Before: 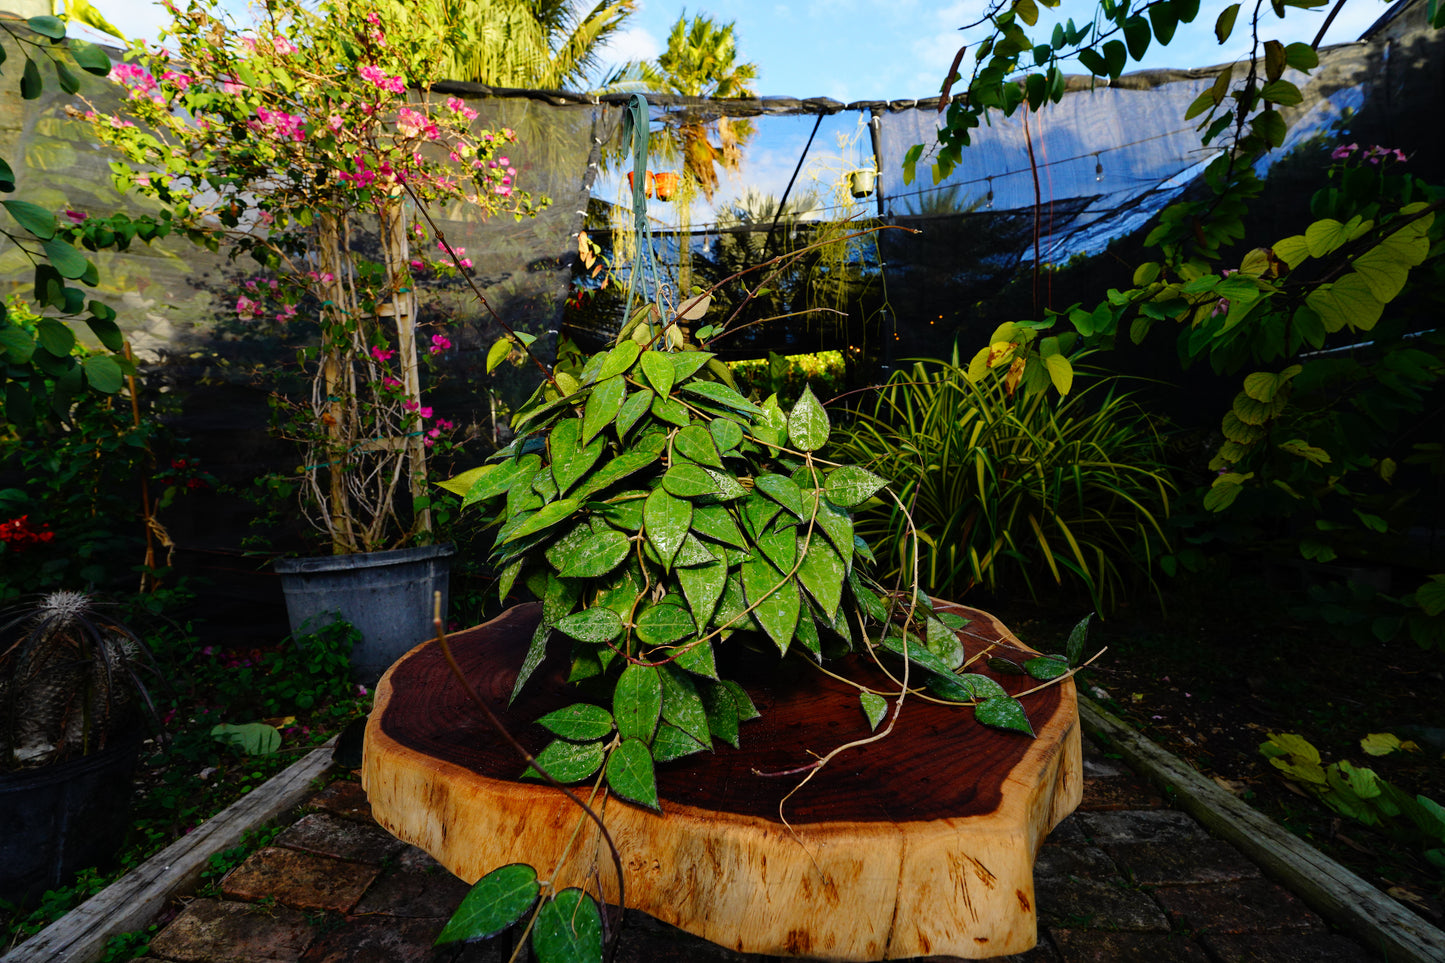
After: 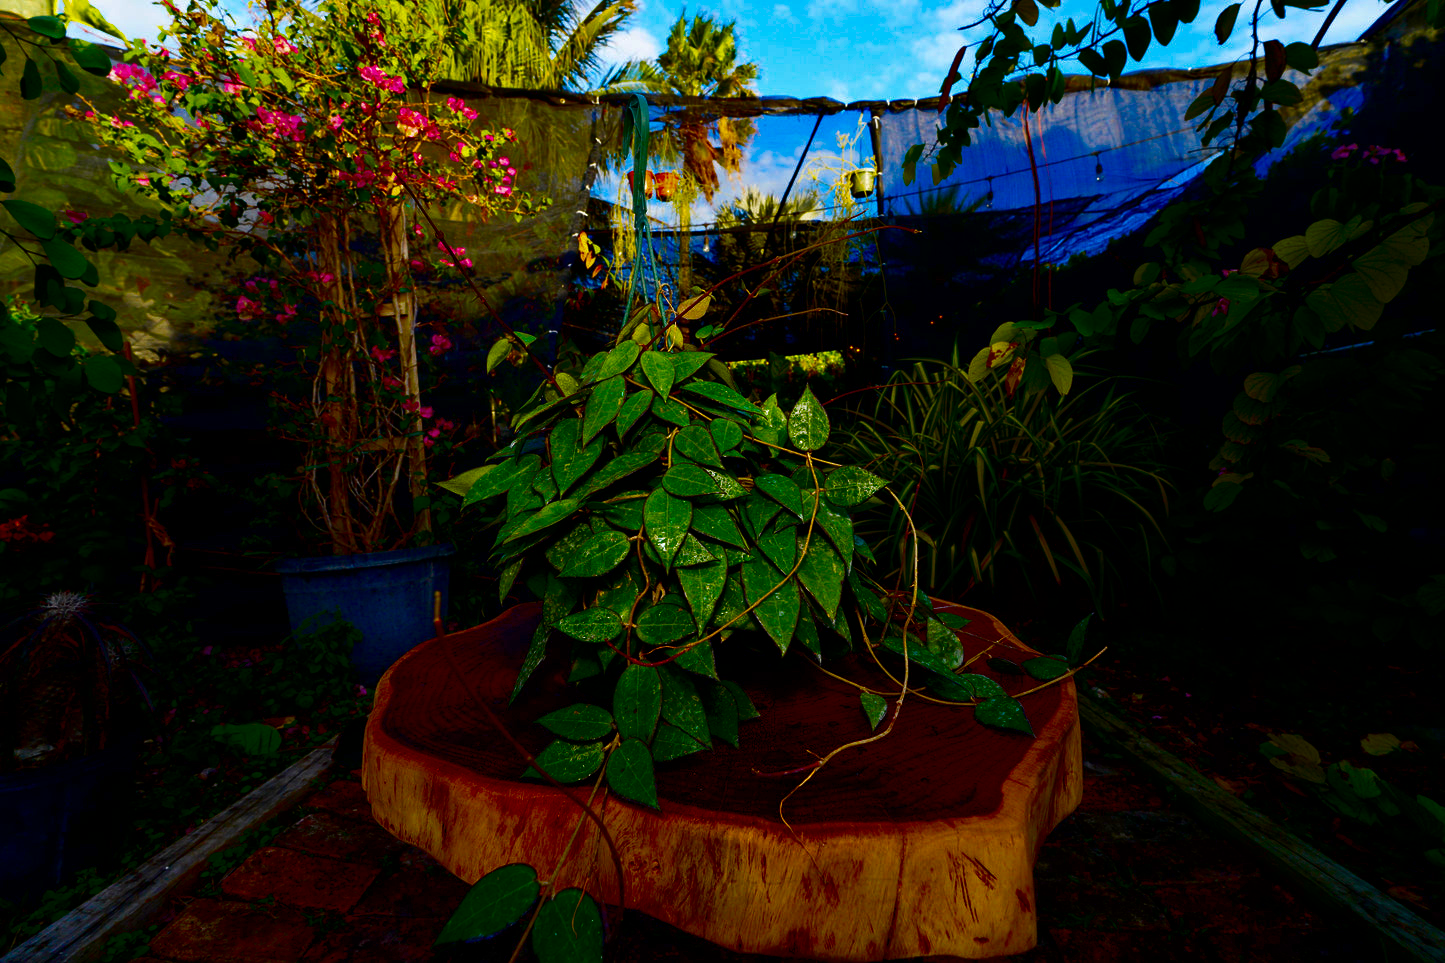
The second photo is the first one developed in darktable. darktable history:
color balance rgb: perceptual saturation grading › global saturation 100%
bloom: size 13.65%, threshold 98.39%, strength 4.82%
contrast brightness saturation: contrast 0.09, brightness -0.59, saturation 0.17
